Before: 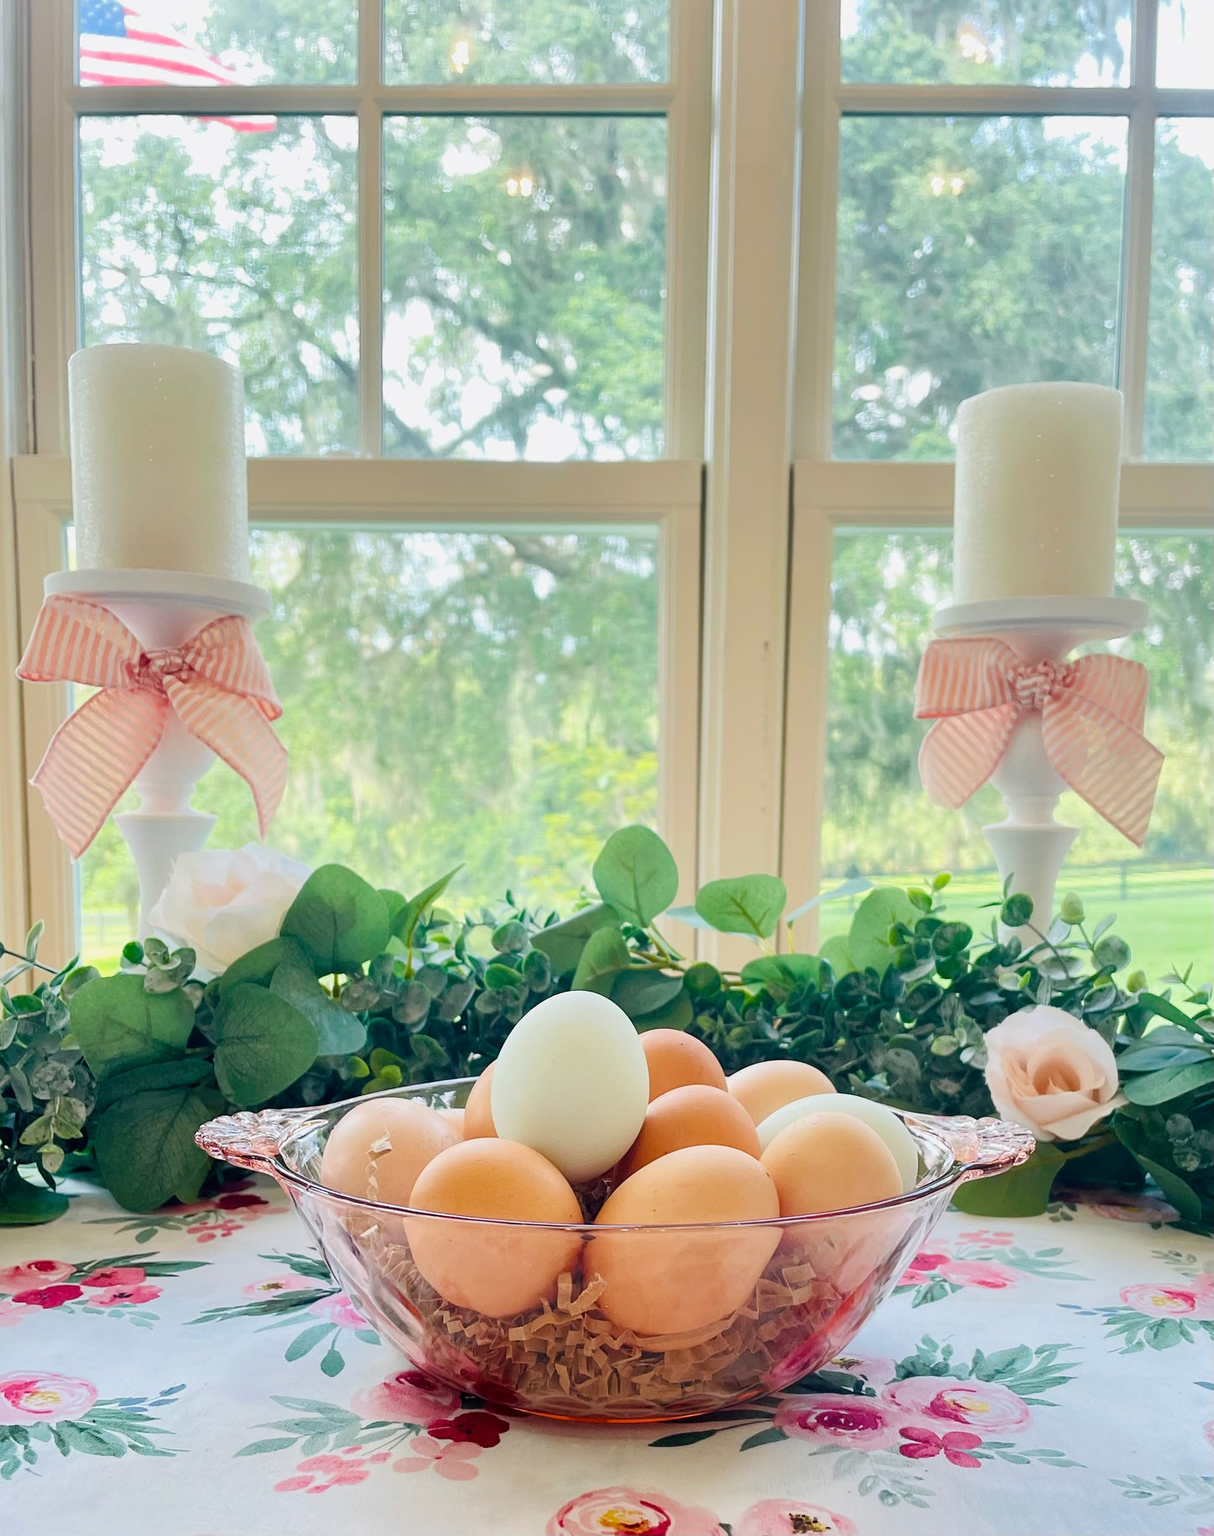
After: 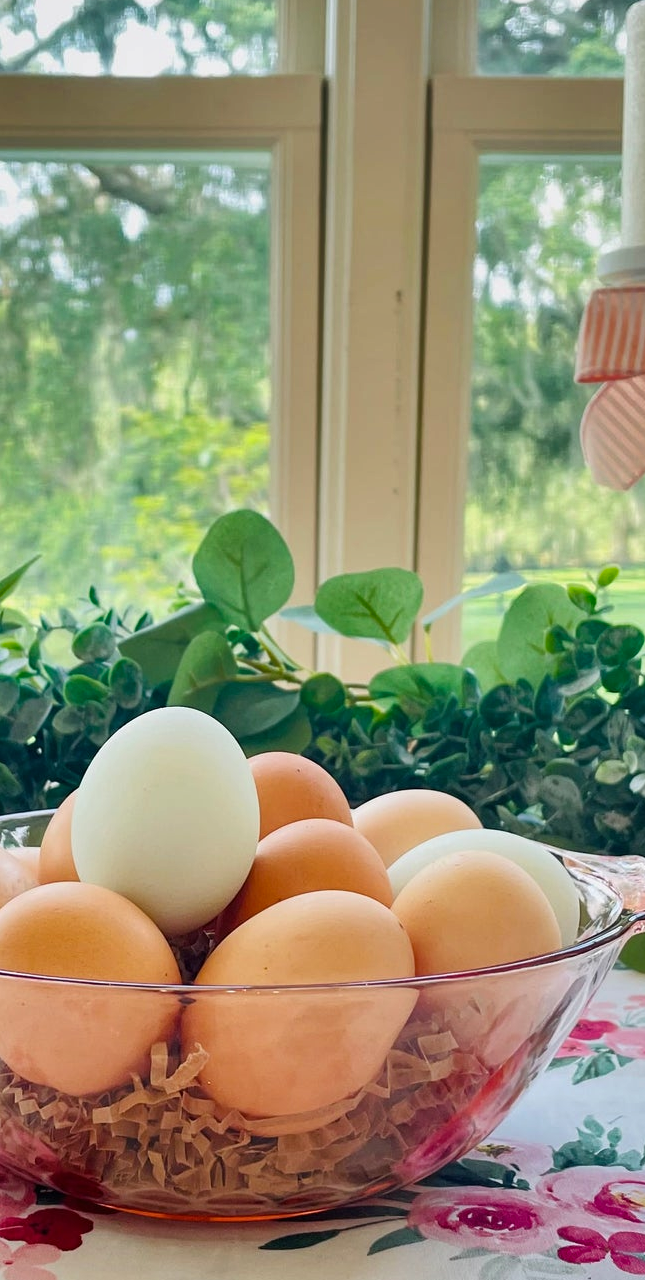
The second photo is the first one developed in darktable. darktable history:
shadows and highlights: radius 102.25, shadows 50.48, highlights -65.89, highlights color adjustment 78.64%, soften with gaussian
crop: left 35.518%, top 25.893%, right 19.699%, bottom 3.415%
